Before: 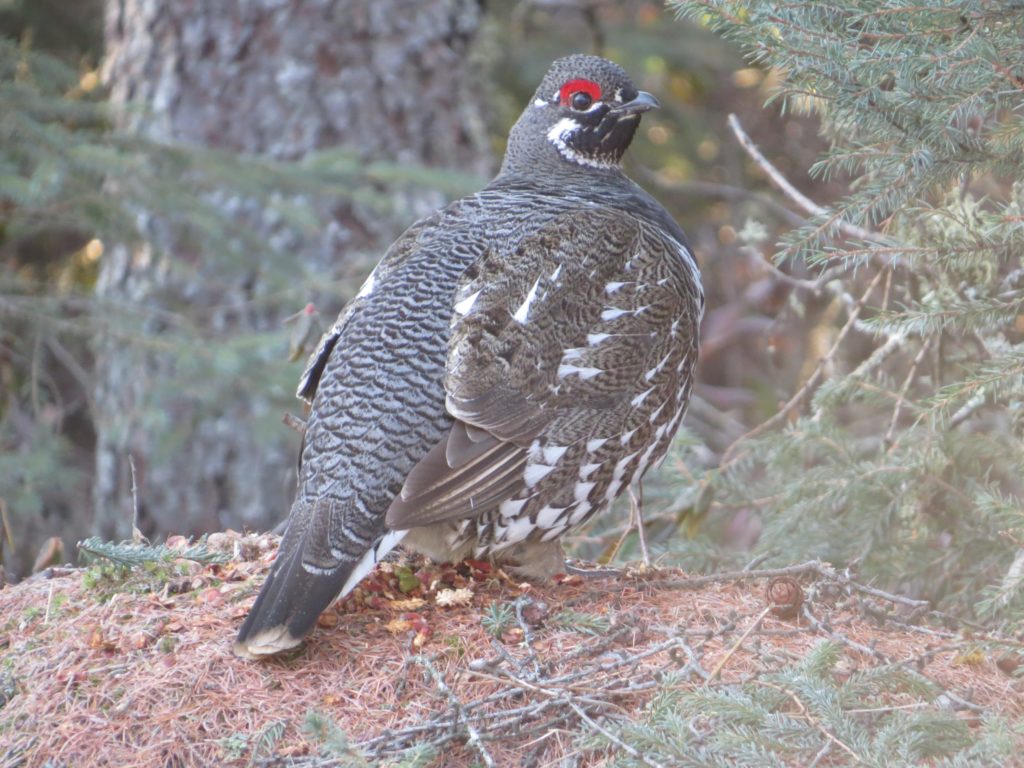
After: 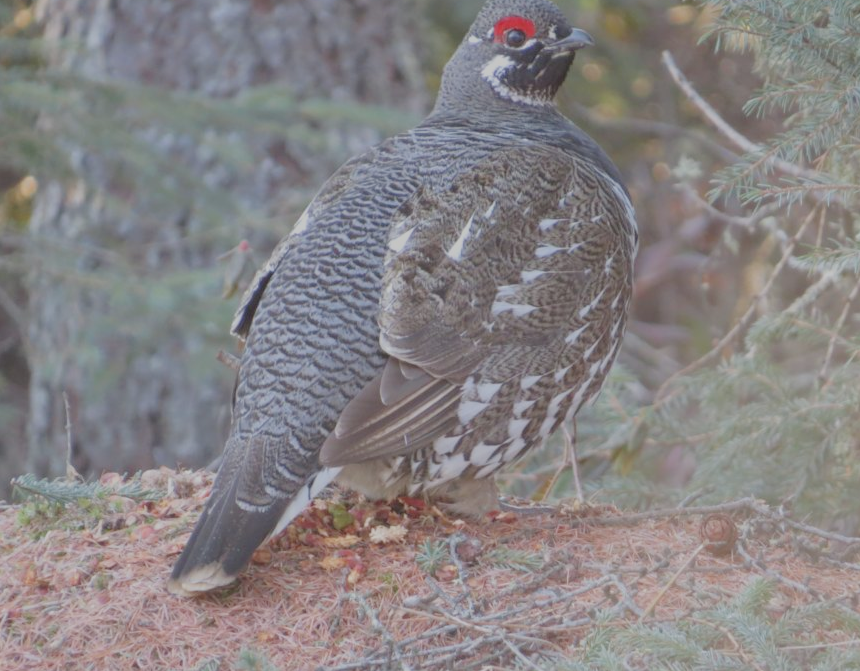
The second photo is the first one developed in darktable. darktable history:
filmic rgb: middle gray luminance 4.23%, black relative exposure -13.12 EV, white relative exposure 5.01 EV, target black luminance 0%, hardness 5.18, latitude 59.48%, contrast 0.756, highlights saturation mix 6.12%, shadows ↔ highlights balance 25.85%, contrast in shadows safe
crop: left 6.465%, top 8.303%, right 9.545%, bottom 3.943%
